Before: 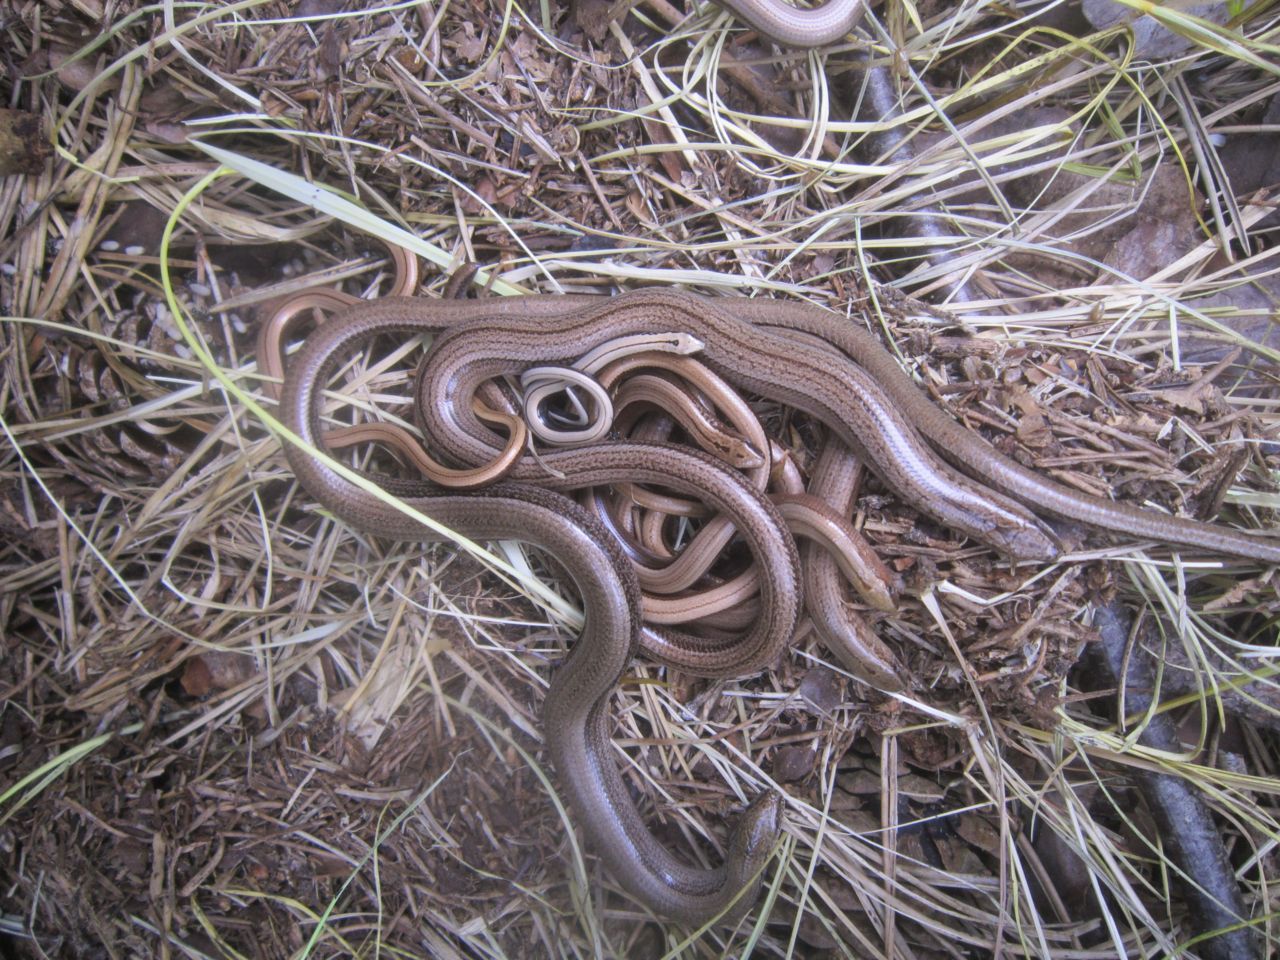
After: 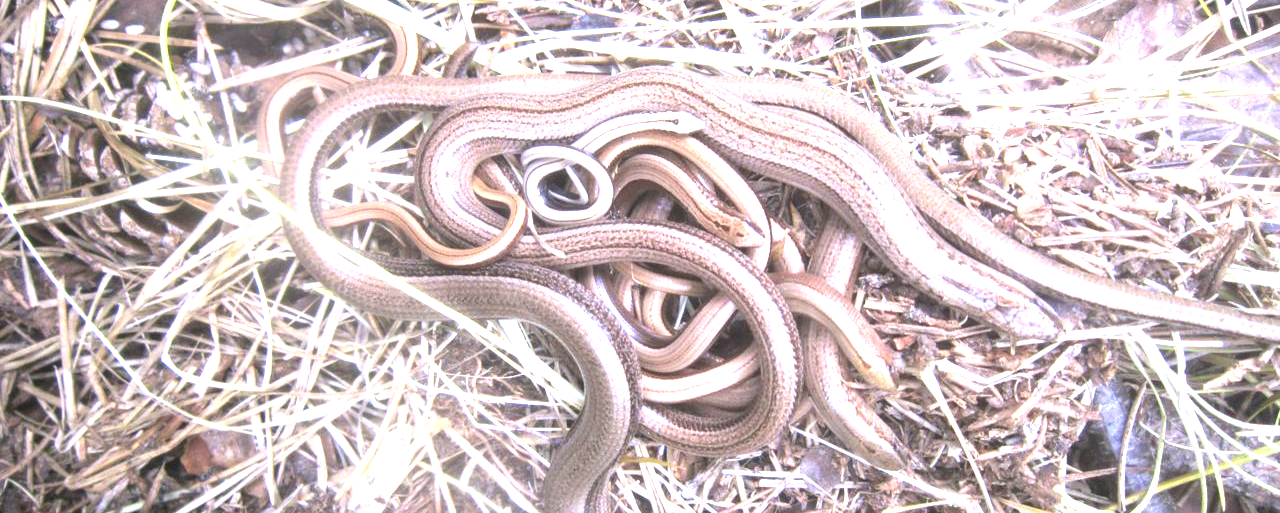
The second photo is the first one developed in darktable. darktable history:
crop and rotate: top 23.043%, bottom 23.437%
exposure: black level correction 0, exposure 1.9 EV, compensate highlight preservation false
